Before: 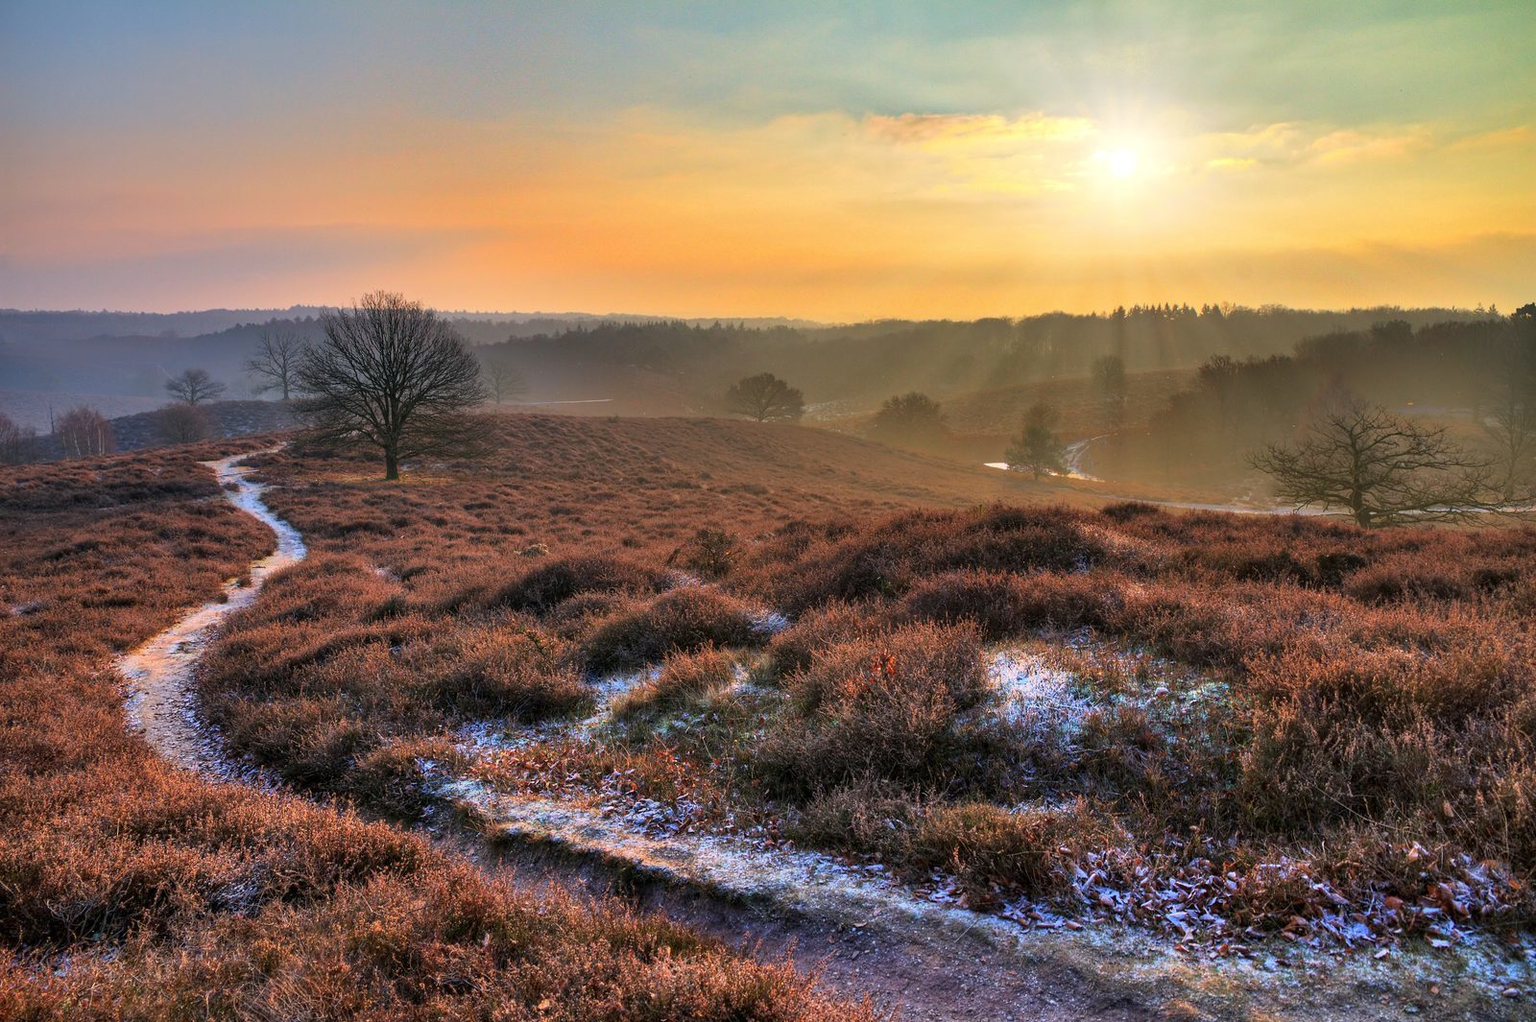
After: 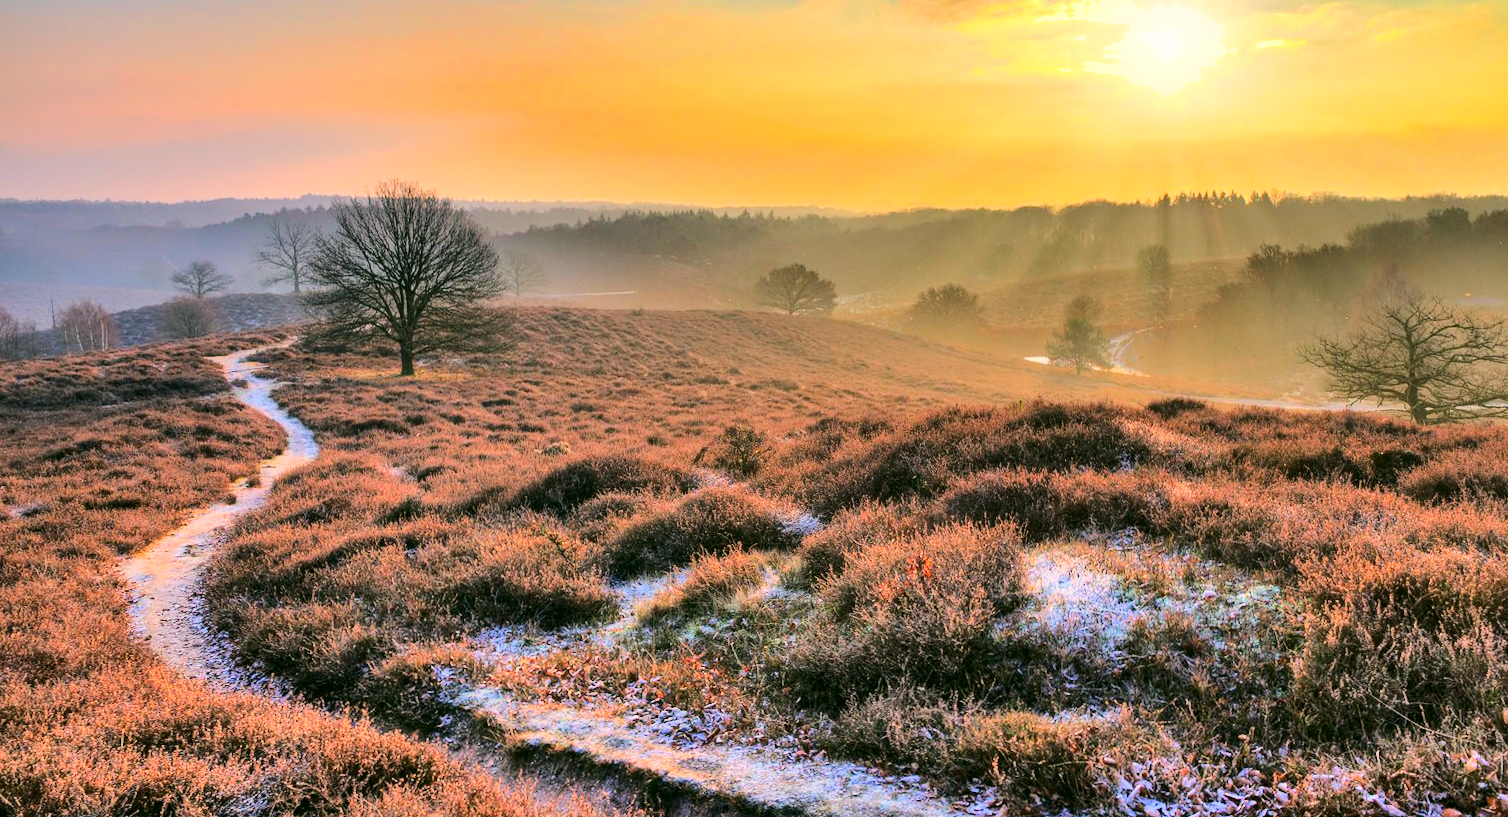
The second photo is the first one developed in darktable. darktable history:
color correction: highlights a* 4.25, highlights b* 4.91, shadows a* -7.26, shadows b* 4.82
crop and rotate: angle 0.089°, top 11.727%, right 5.52%, bottom 11.329%
tone equalizer: -7 EV 0.159 EV, -6 EV 0.563 EV, -5 EV 1.18 EV, -4 EV 1.36 EV, -3 EV 1.15 EV, -2 EV 0.6 EV, -1 EV 0.157 EV, edges refinement/feathering 500, mask exposure compensation -1.57 EV, preserve details no
shadows and highlights: soften with gaussian
